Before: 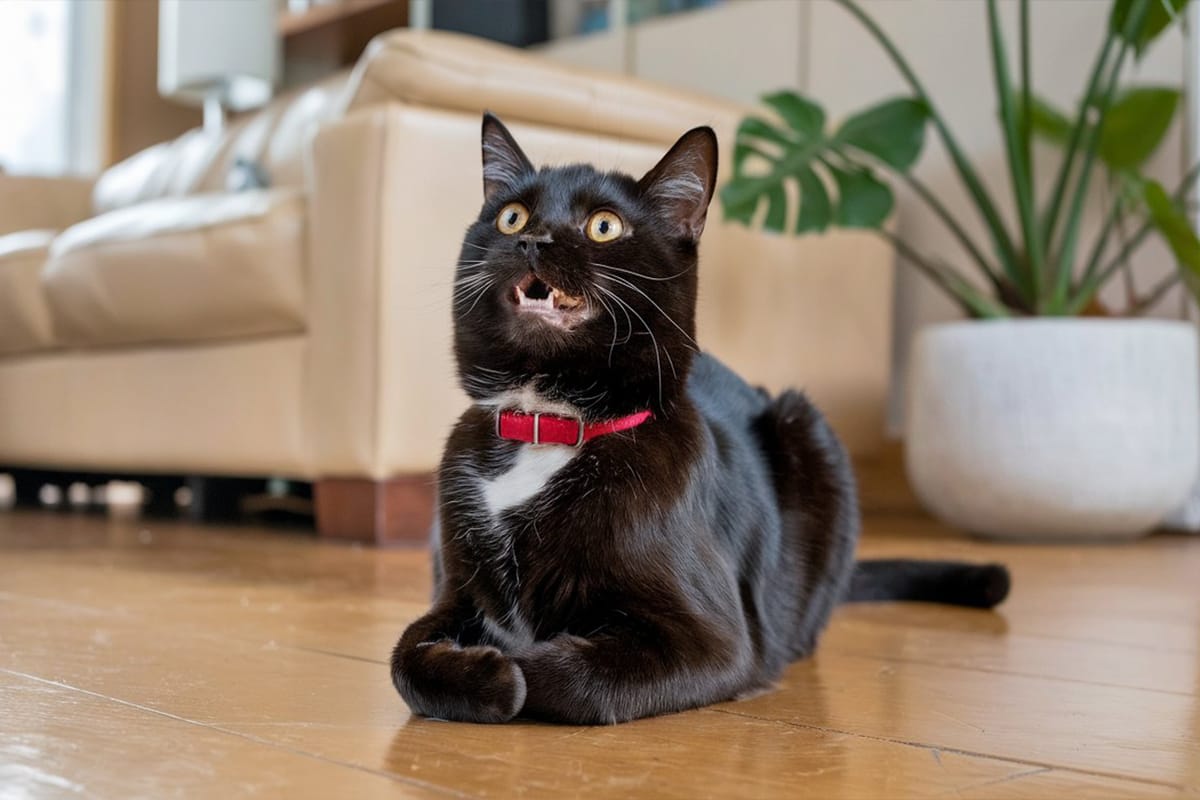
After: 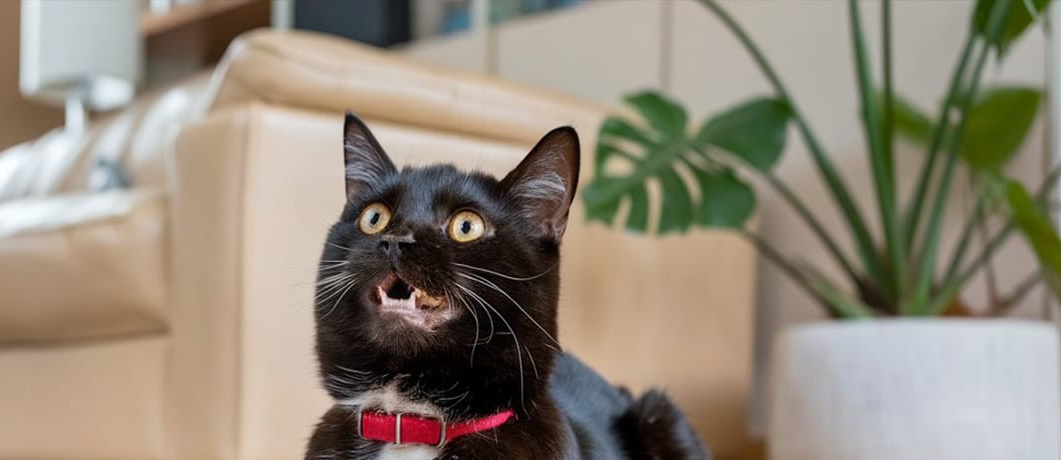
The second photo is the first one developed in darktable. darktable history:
crop and rotate: left 11.558%, bottom 42.474%
